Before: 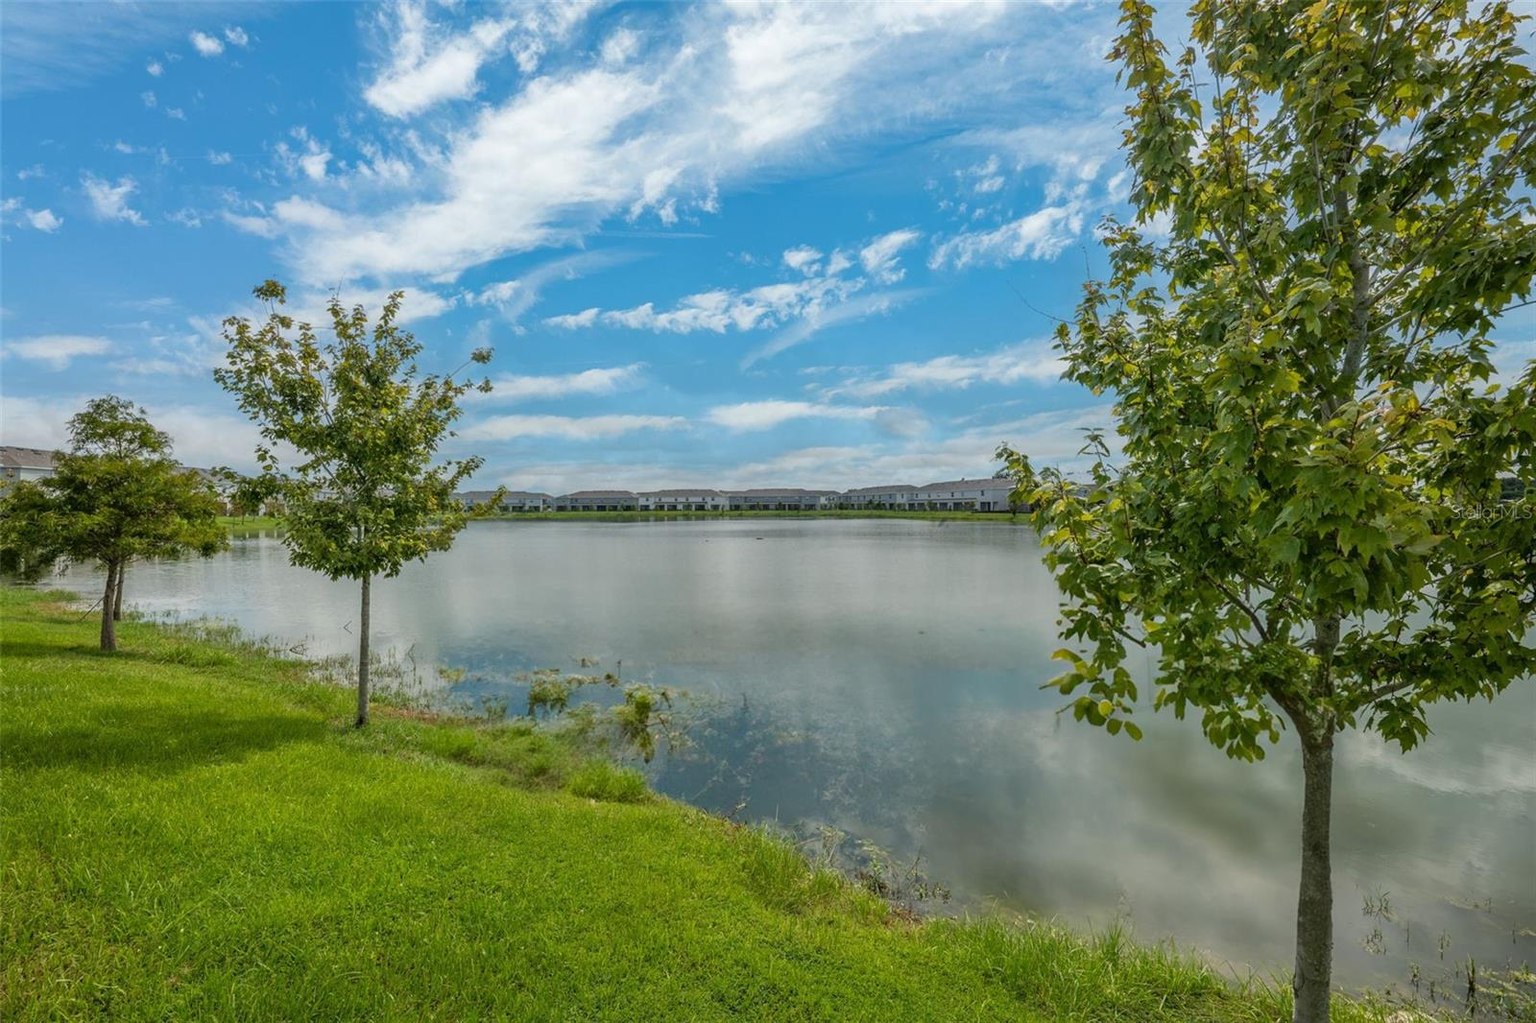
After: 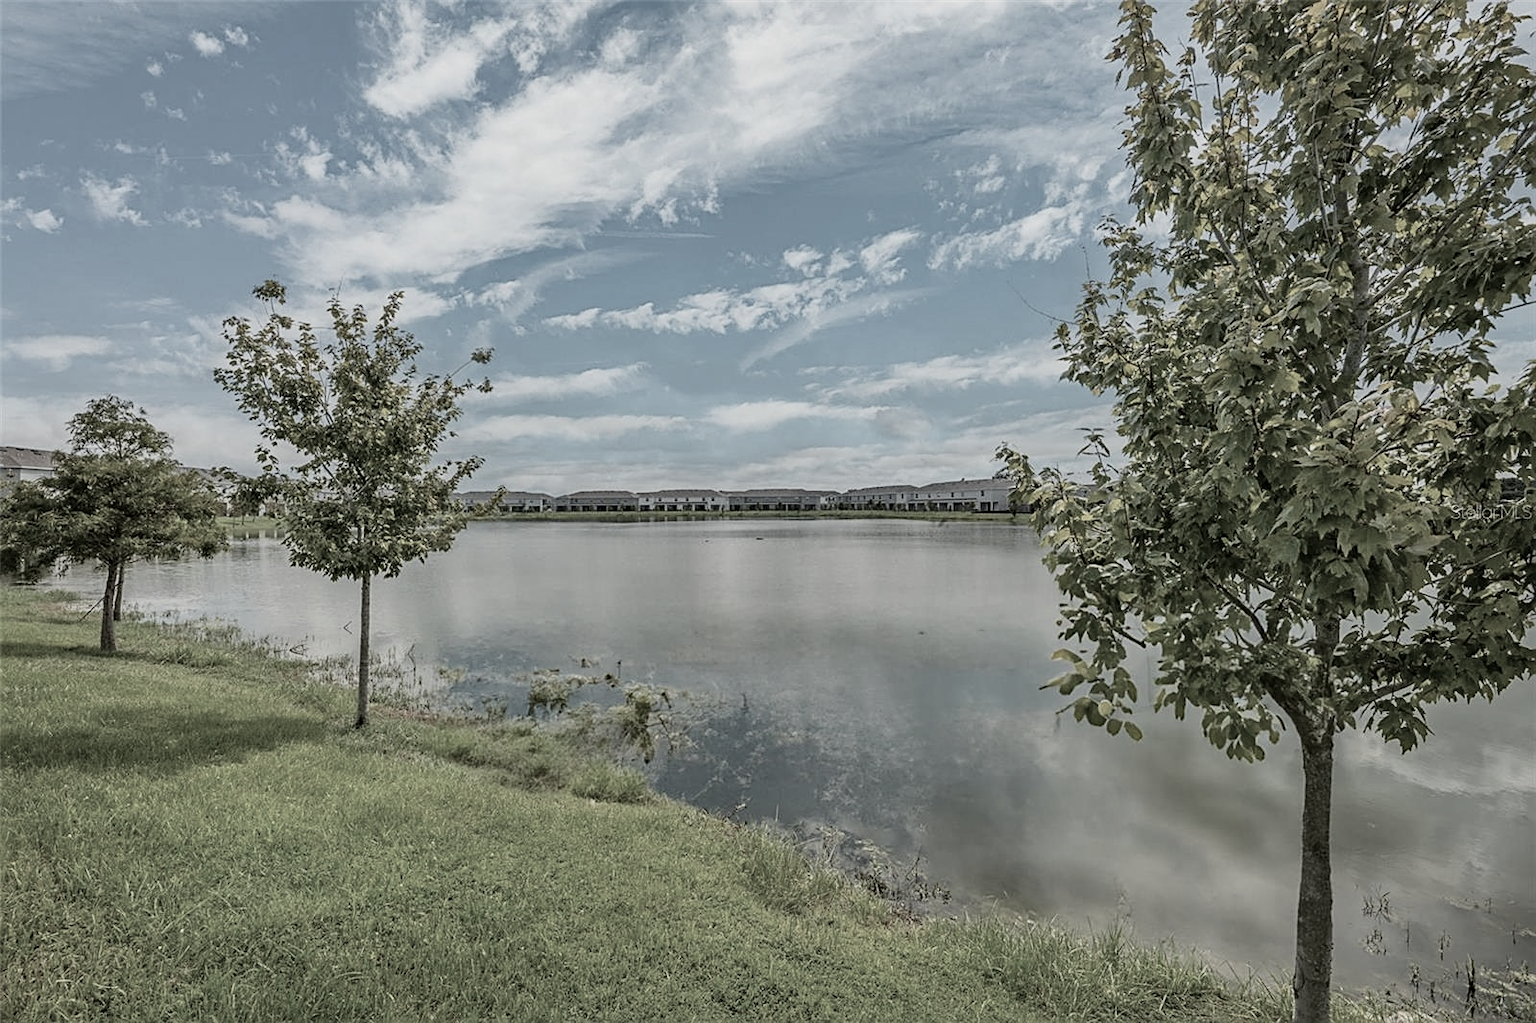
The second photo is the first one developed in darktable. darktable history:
haze removal: compatibility mode true, adaptive false
sharpen: on, module defaults
tone curve: curves: ch0 [(0, 0) (0.091, 0.074) (0.184, 0.168) (0.491, 0.519) (0.748, 0.765) (1, 0.919)]; ch1 [(0, 0) (0.179, 0.173) (0.322, 0.32) (0.424, 0.424) (0.502, 0.504) (0.56, 0.578) (0.631, 0.667) (0.777, 0.806) (1, 1)]; ch2 [(0, 0) (0.434, 0.447) (0.483, 0.487) (0.547, 0.564) (0.676, 0.673) (1, 1)], color space Lab, independent channels, preserve colors none
shadows and highlights: radius 126.05, shadows 30.37, highlights -31.15, low approximation 0.01, soften with gaussian
color zones: curves: ch1 [(0, 0.153) (0.143, 0.15) (0.286, 0.151) (0.429, 0.152) (0.571, 0.152) (0.714, 0.151) (0.857, 0.151) (1, 0.153)]
